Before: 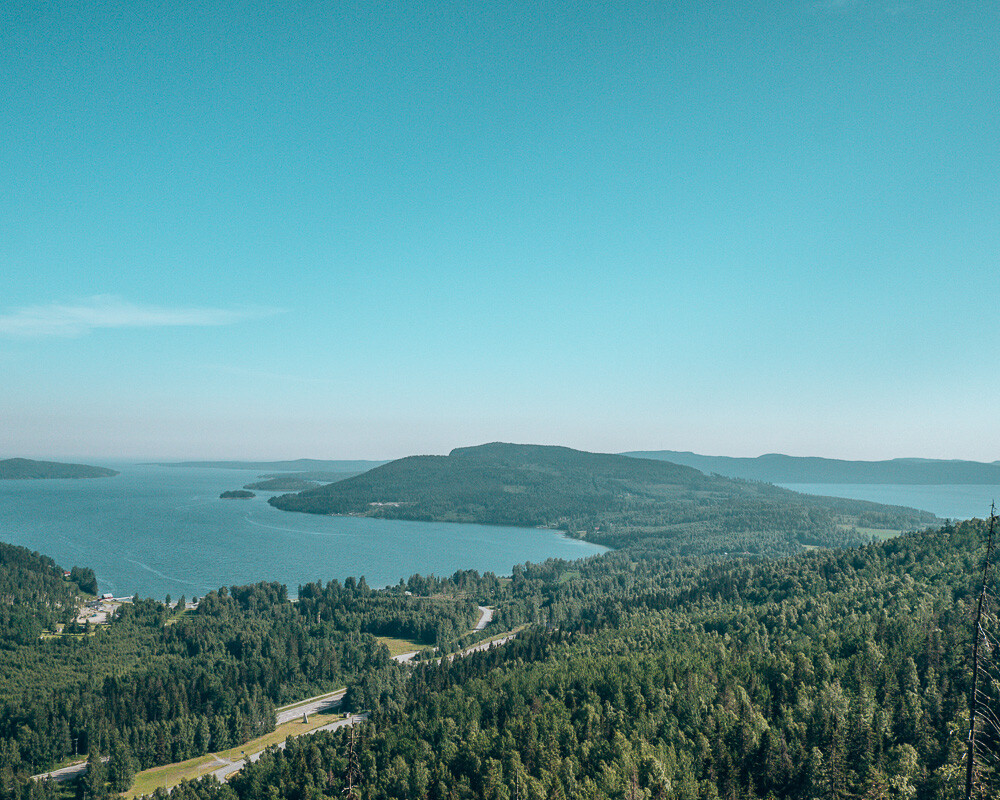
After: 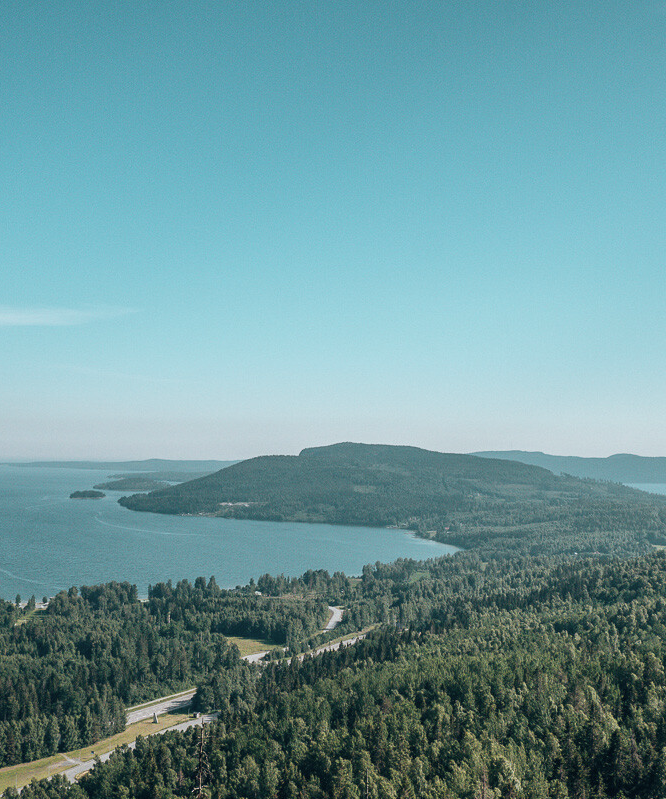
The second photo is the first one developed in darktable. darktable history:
white balance: emerald 1
color correction: saturation 0.8
crop and rotate: left 15.055%, right 18.278%
tone equalizer: on, module defaults
